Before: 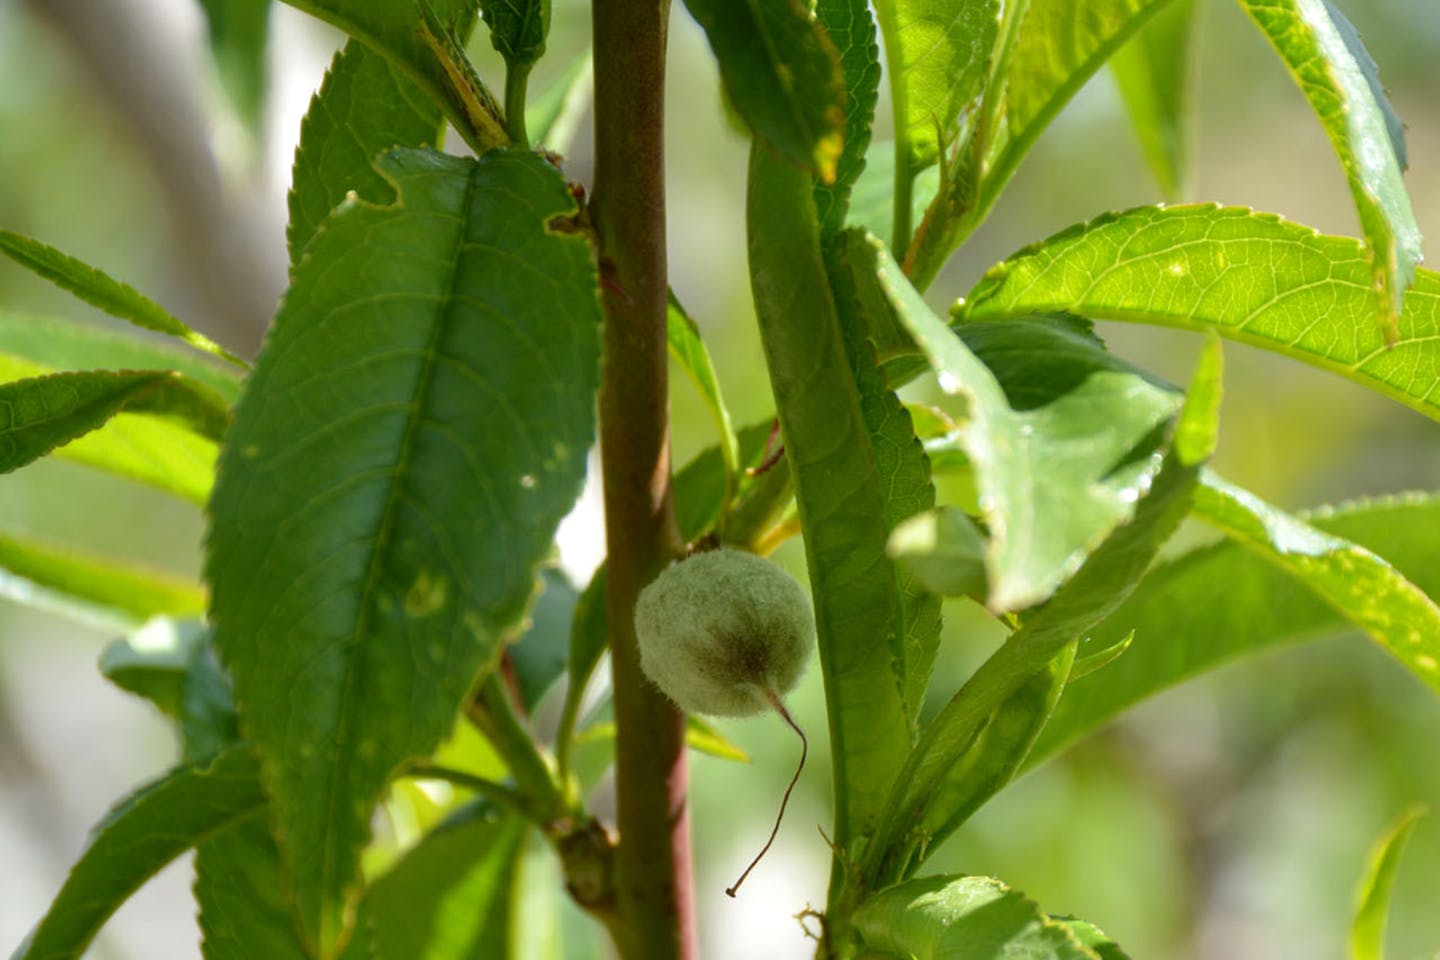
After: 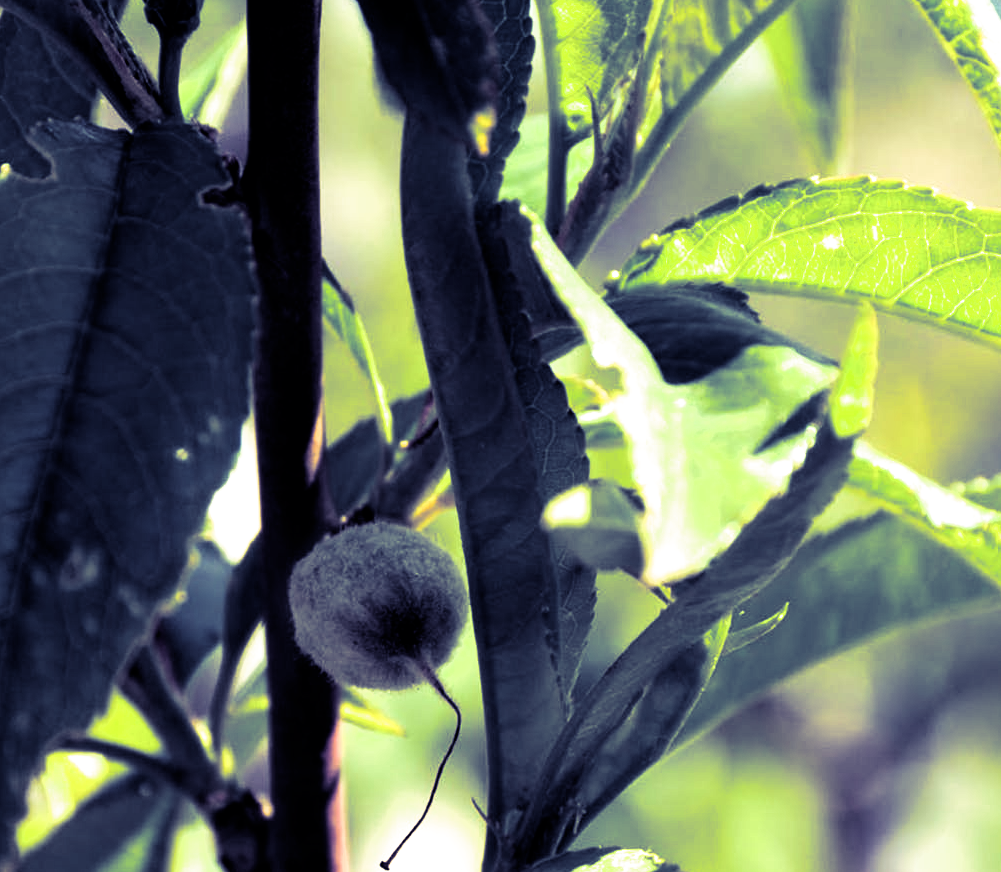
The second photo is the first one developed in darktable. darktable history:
exposure: exposure -0.21 EV, compensate highlight preservation false
filmic rgb: black relative exposure -8.2 EV, white relative exposure 2.2 EV, threshold 3 EV, hardness 7.11, latitude 85.74%, contrast 1.696, highlights saturation mix -4%, shadows ↔ highlights balance -2.69%, color science v5 (2021), contrast in shadows safe, contrast in highlights safe, enable highlight reconstruction true
velvia: on, module defaults
crop and rotate: left 24.034%, top 2.838%, right 6.406%, bottom 6.299%
split-toning: shadows › hue 242.67°, shadows › saturation 0.733, highlights › hue 45.33°, highlights › saturation 0.667, balance -53.304, compress 21.15%
rgb levels: levels [[0.01, 0.419, 0.839], [0, 0.5, 1], [0, 0.5, 1]]
